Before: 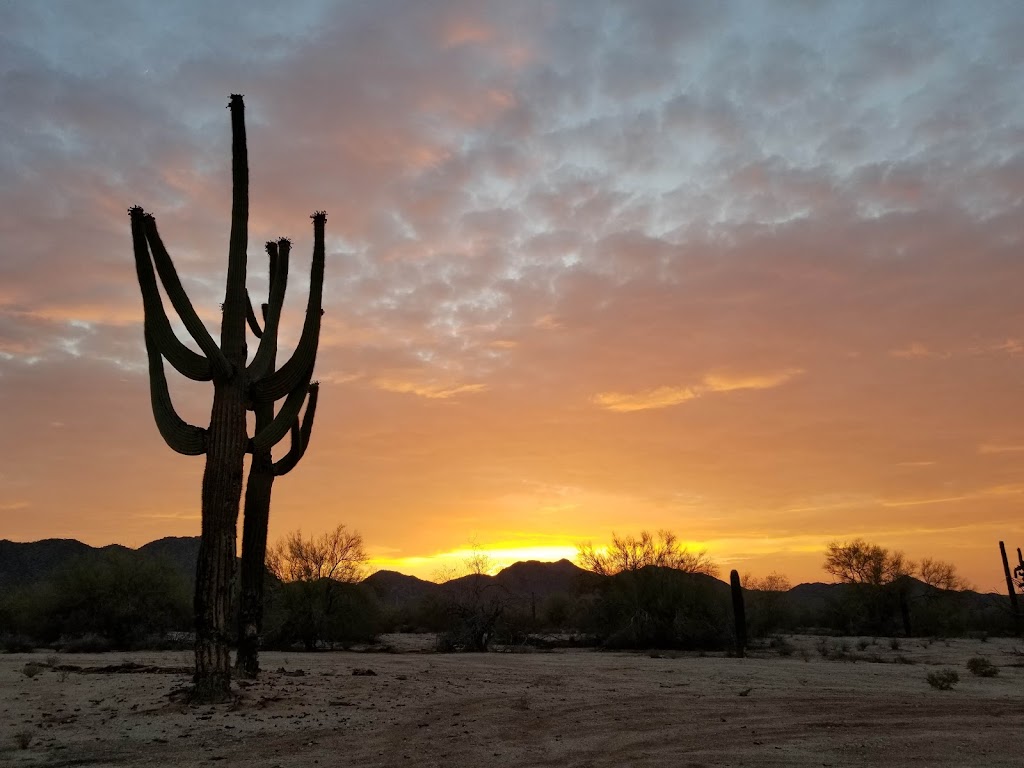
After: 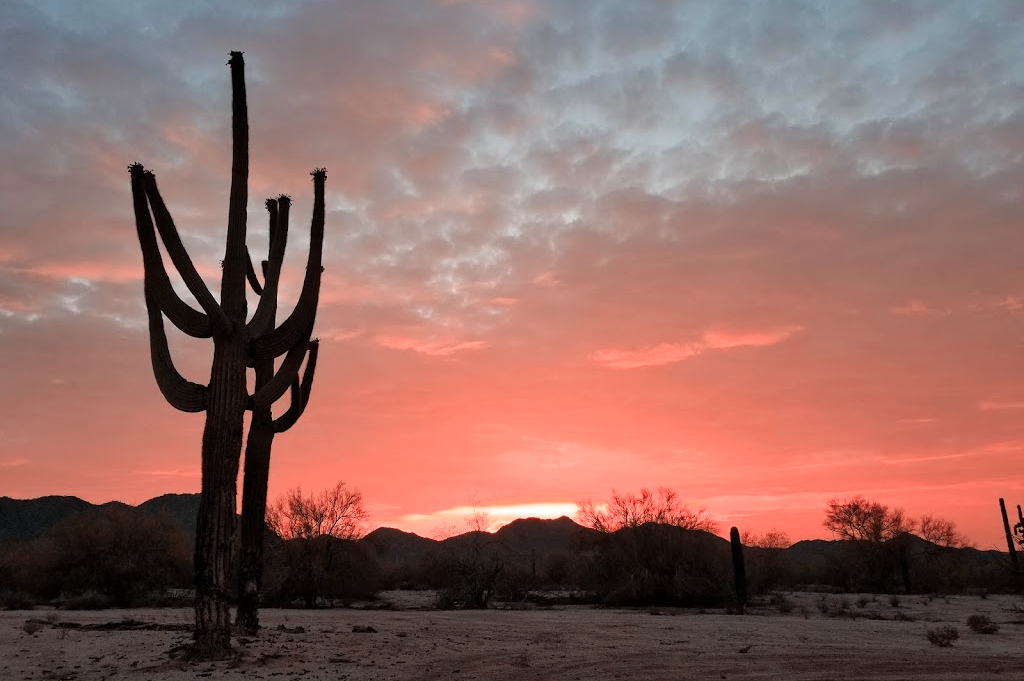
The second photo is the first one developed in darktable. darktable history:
color zones: curves: ch2 [(0, 0.5) (0.084, 0.497) (0.323, 0.335) (0.4, 0.497) (1, 0.5)], process mode strong
crop and rotate: top 5.609%, bottom 5.609%
levels: levels [0, 0.492, 0.984]
color balance: output saturation 110%
